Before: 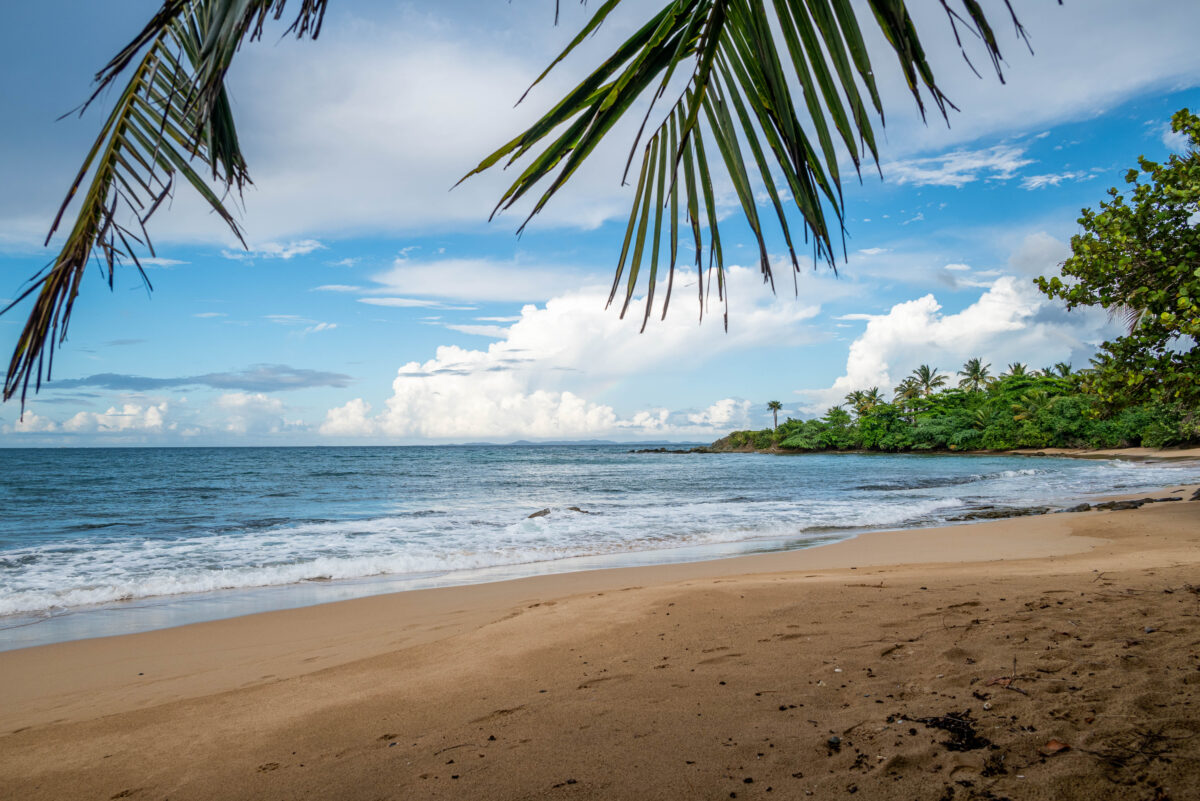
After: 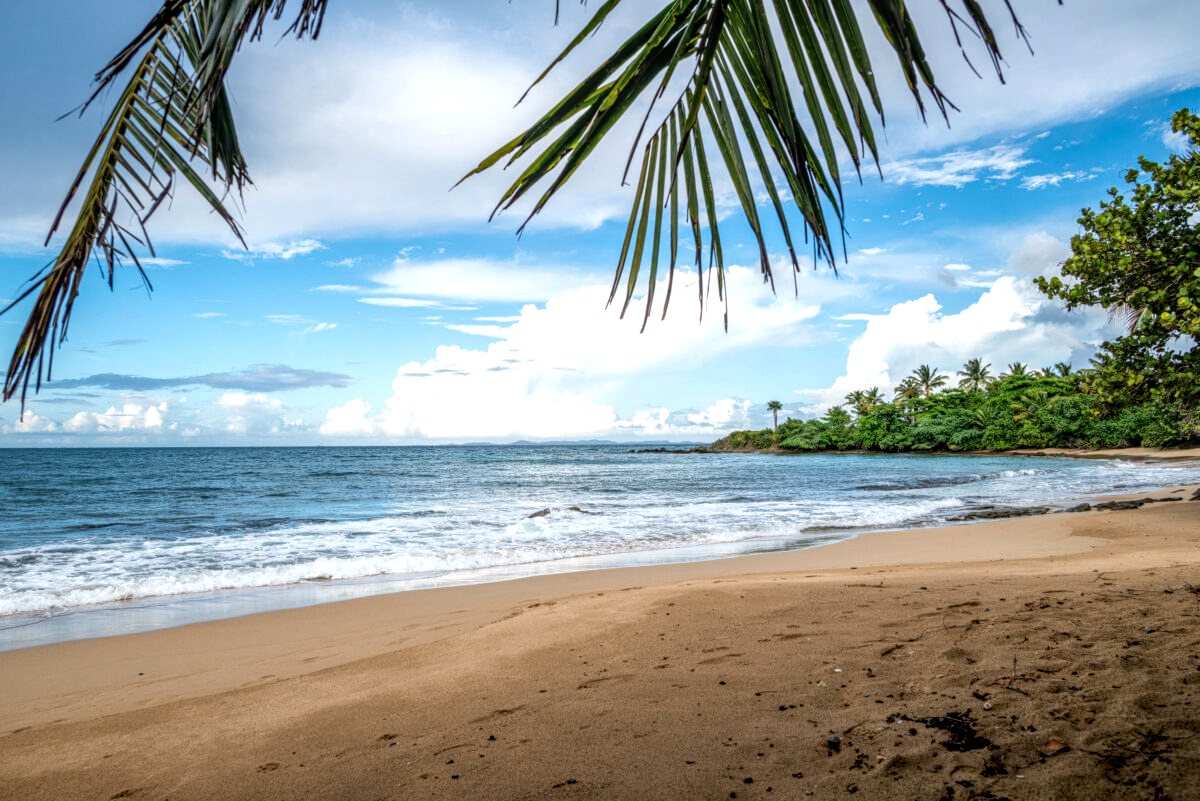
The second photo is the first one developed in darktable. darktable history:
local contrast: on, module defaults
tone equalizer: -8 EV -0.403 EV, -7 EV -0.372 EV, -6 EV -0.309 EV, -5 EV -0.22 EV, -3 EV 0.219 EV, -2 EV 0.357 EV, -1 EV 0.369 EV, +0 EV 0.441 EV
